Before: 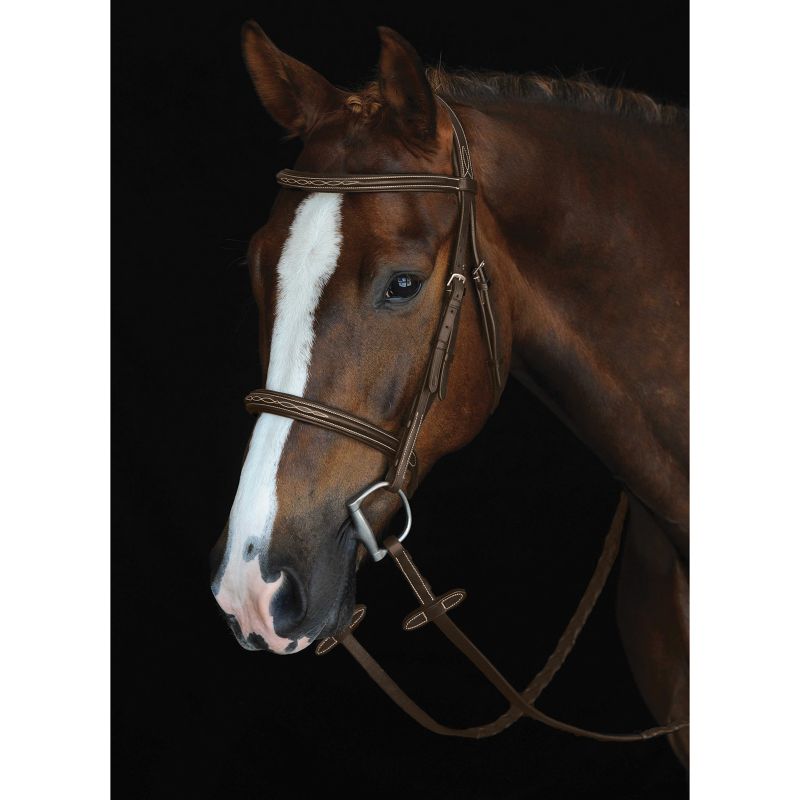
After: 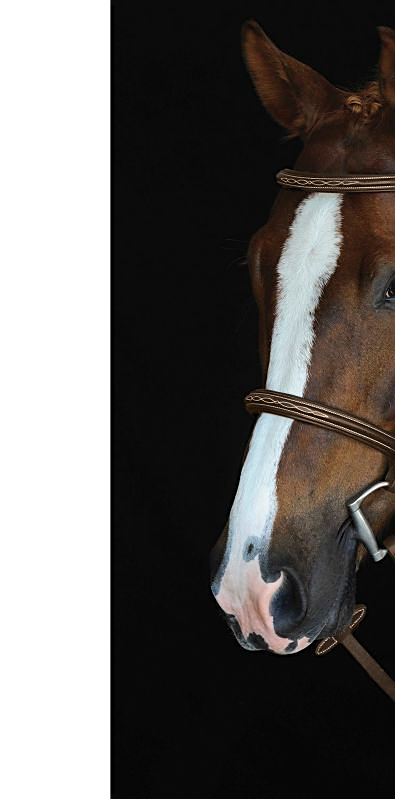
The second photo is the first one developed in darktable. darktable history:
crop and rotate: left 0.027%, right 50.544%
velvia: on, module defaults
sharpen: on, module defaults
